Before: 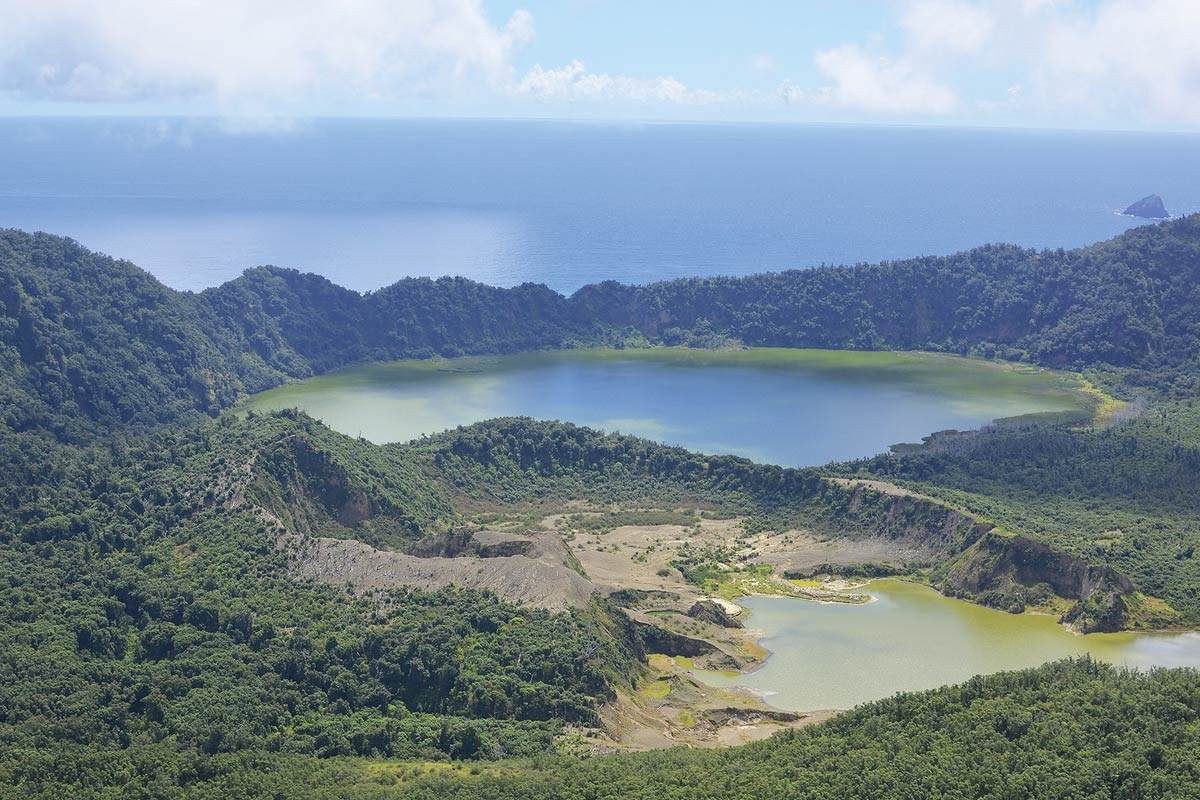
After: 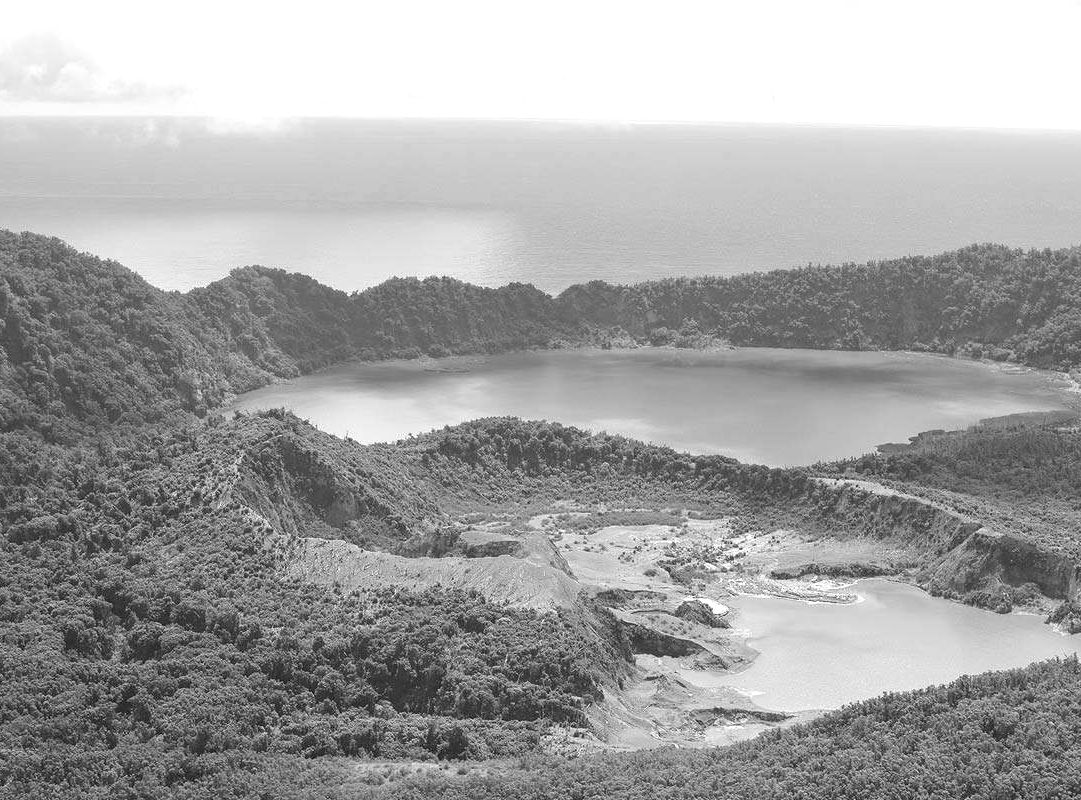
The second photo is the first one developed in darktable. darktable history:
monochrome: on, module defaults
crop and rotate: left 1.088%, right 8.807%
exposure: exposure 0.559 EV, compensate highlight preservation false
